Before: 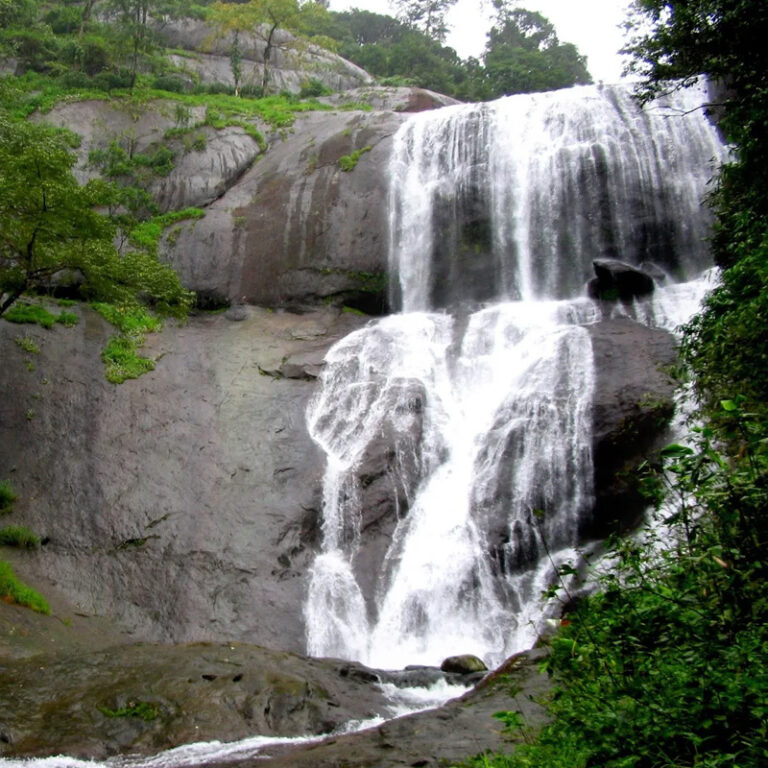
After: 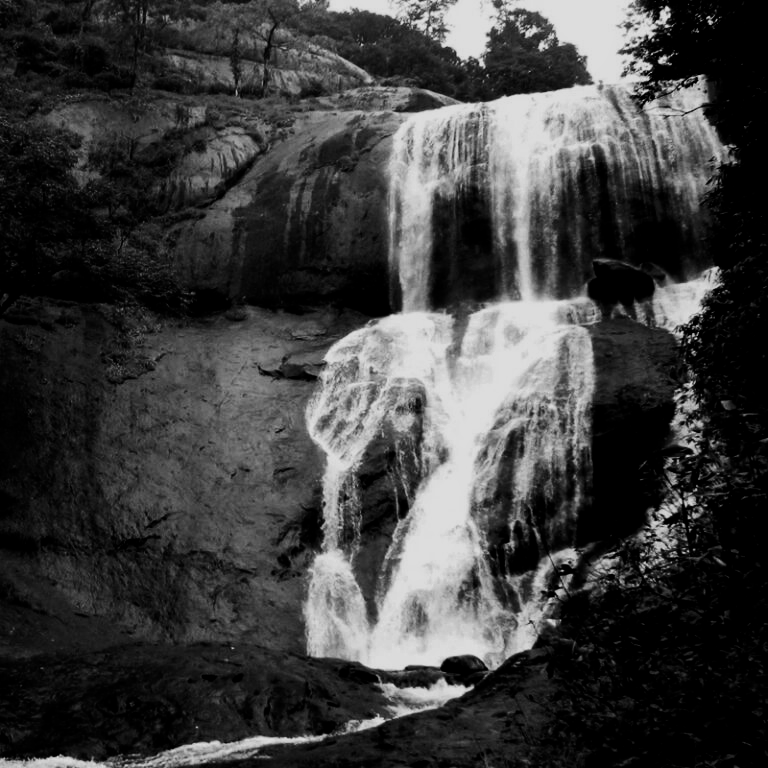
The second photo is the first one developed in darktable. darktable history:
filmic rgb: black relative exposure -5 EV, hardness 2.88, contrast 1.4, highlights saturation mix -20%
contrast brightness saturation: brightness -1, saturation 1
color zones: curves: ch0 [(0, 0.5) (0.125, 0.4) (0.25, 0.5) (0.375, 0.4) (0.5, 0.4) (0.625, 0.35) (0.75, 0.35) (0.875, 0.5)]; ch1 [(0, 0.35) (0.125, 0.45) (0.25, 0.35) (0.375, 0.35) (0.5, 0.35) (0.625, 0.35) (0.75, 0.45) (0.875, 0.35)]; ch2 [(0, 0.6) (0.125, 0.5) (0.25, 0.5) (0.375, 0.6) (0.5, 0.6) (0.625, 0.5) (0.75, 0.5) (0.875, 0.5)]
exposure: black level correction 0, exposure 0.7 EV, compensate exposure bias true, compensate highlight preservation false
monochrome: a 30.25, b 92.03
